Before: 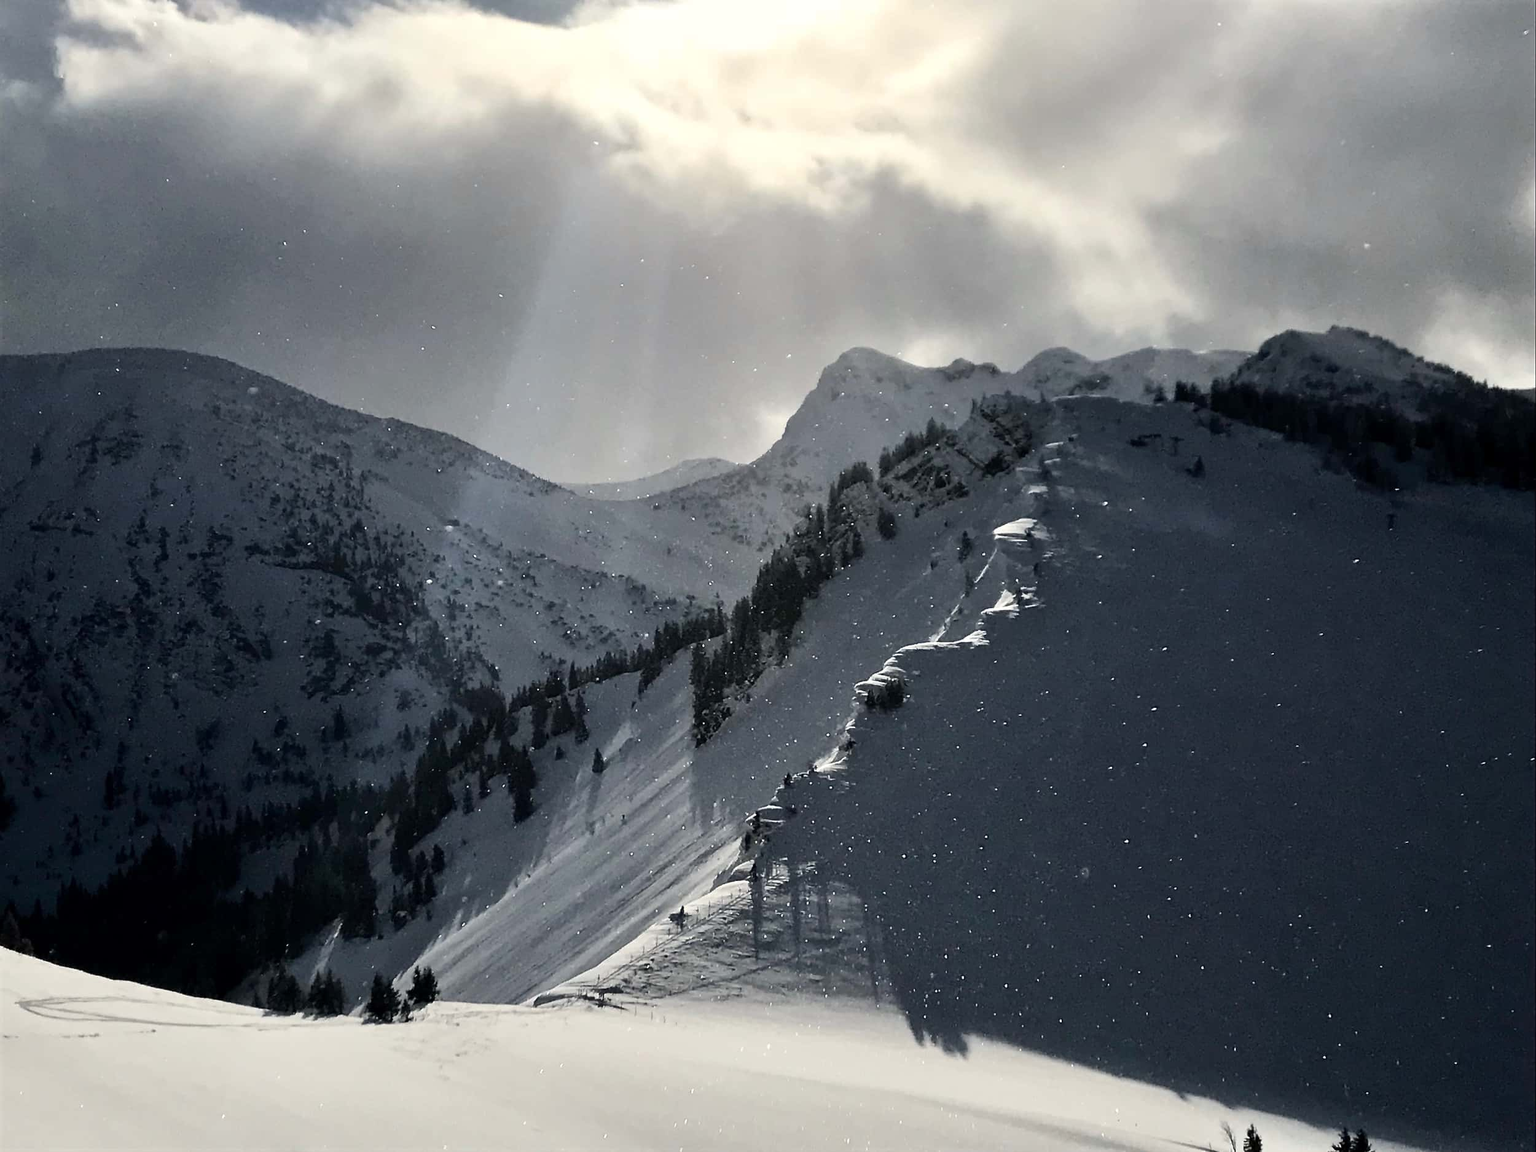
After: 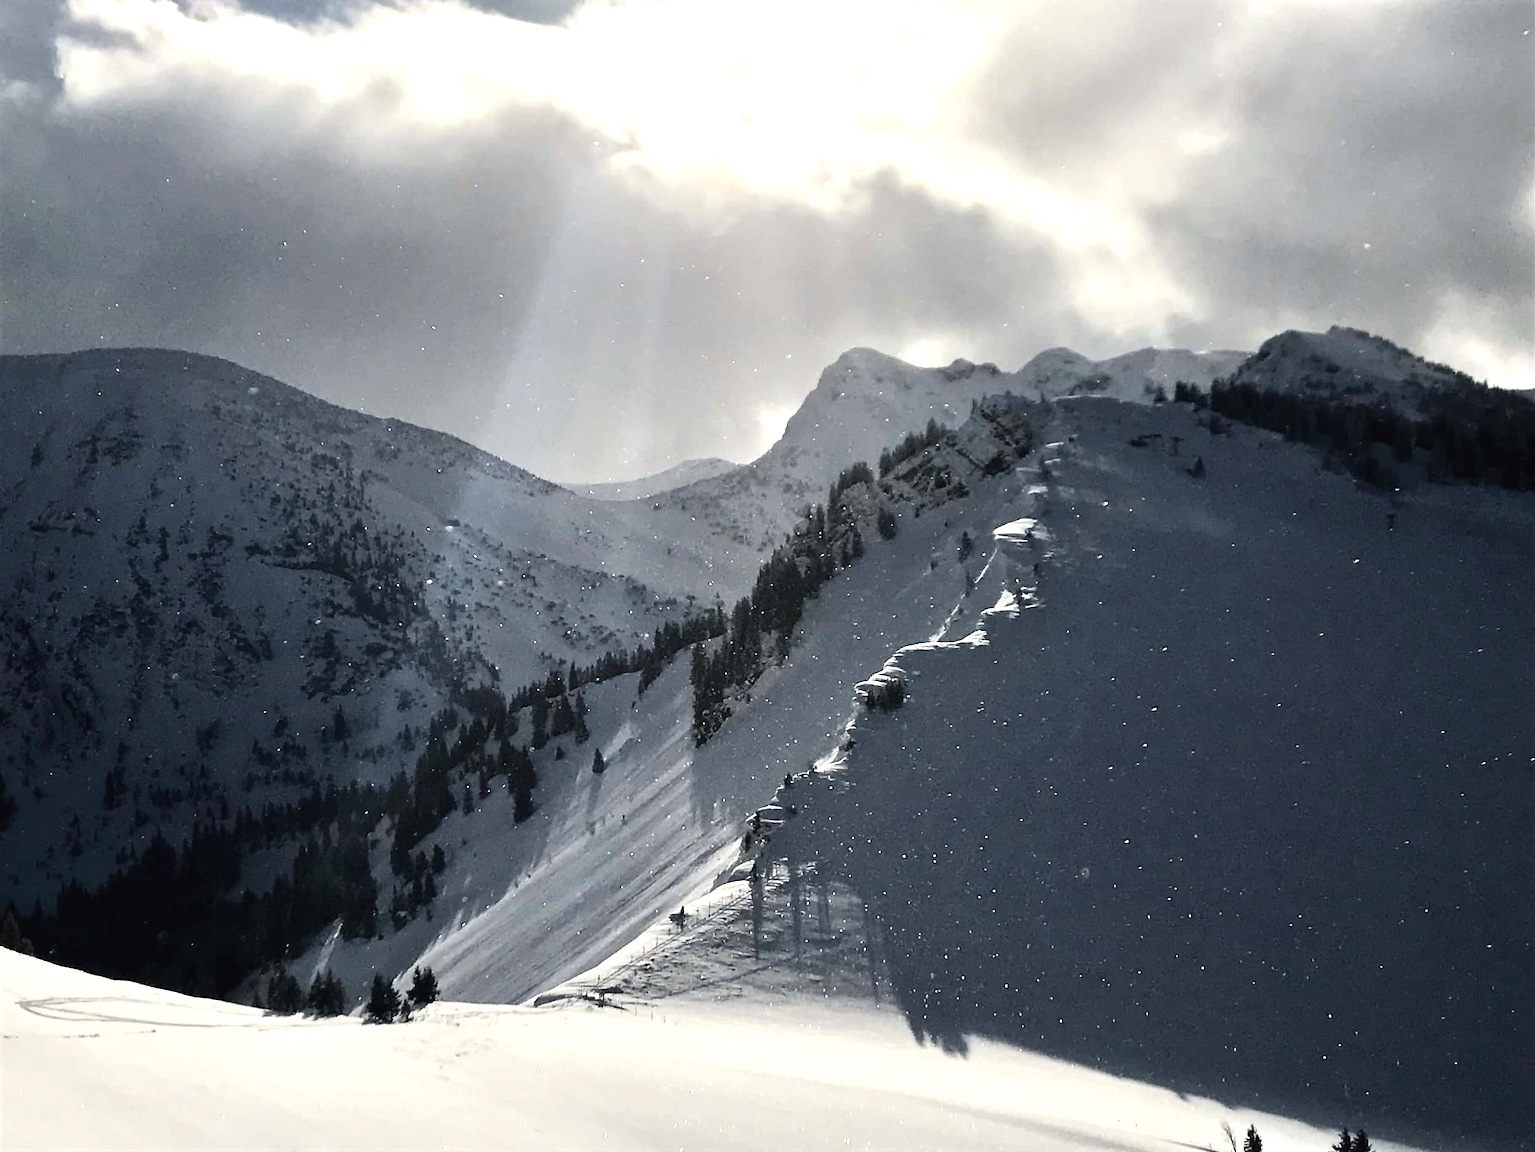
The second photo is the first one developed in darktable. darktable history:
exposure: black level correction -0.002, exposure 0.536 EV, compensate highlight preservation false
